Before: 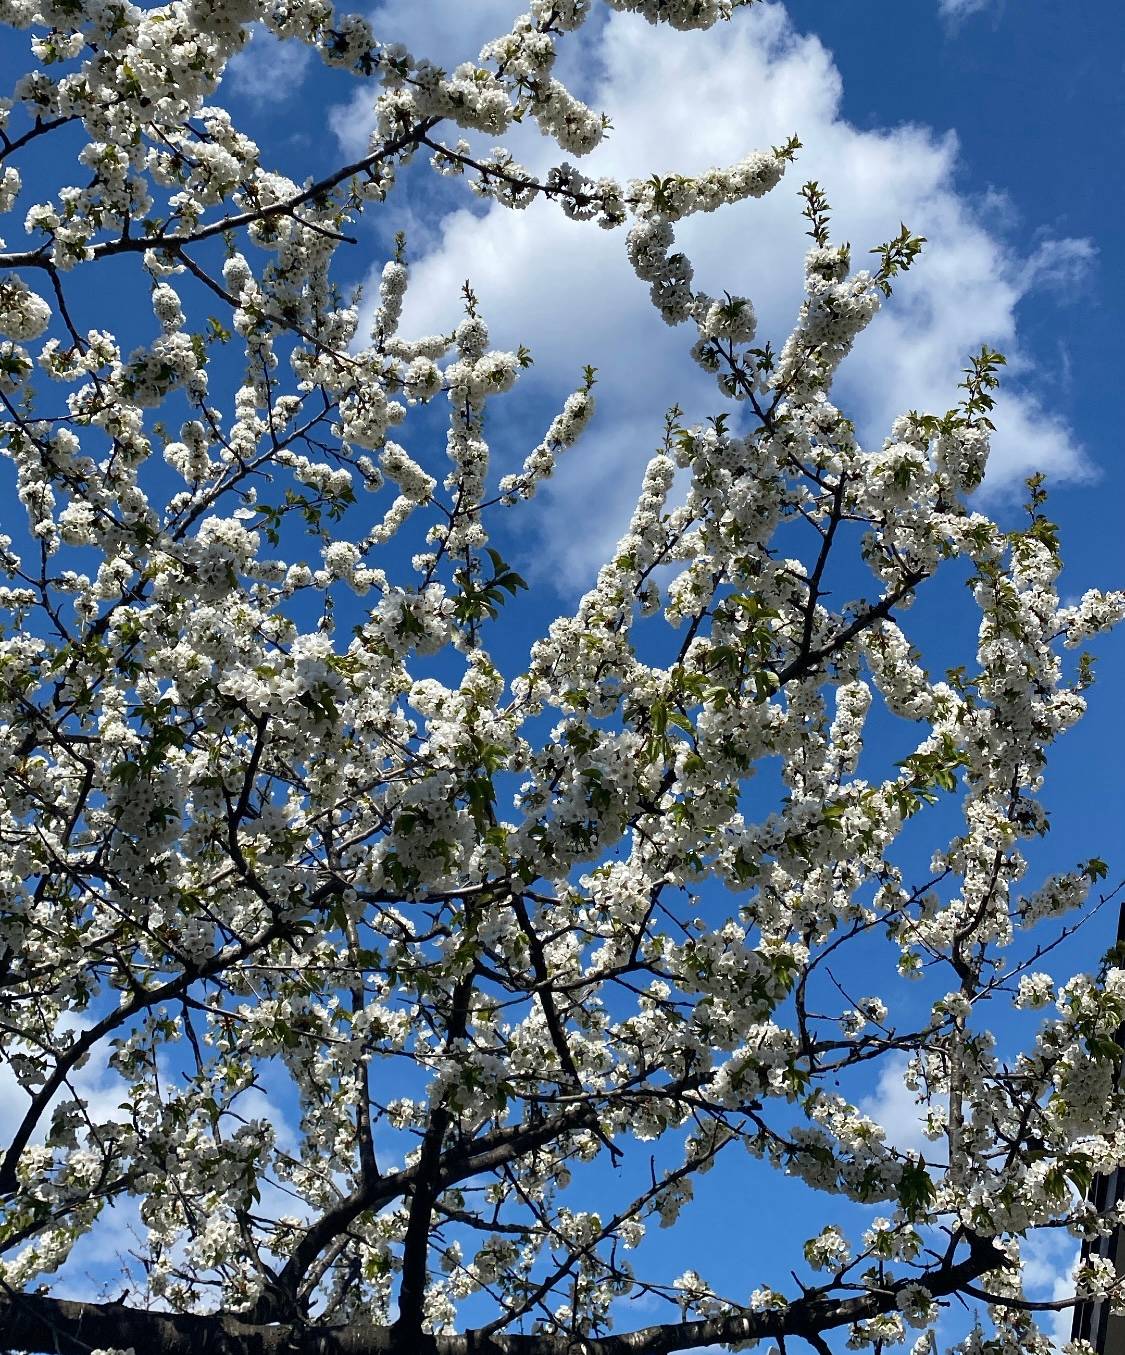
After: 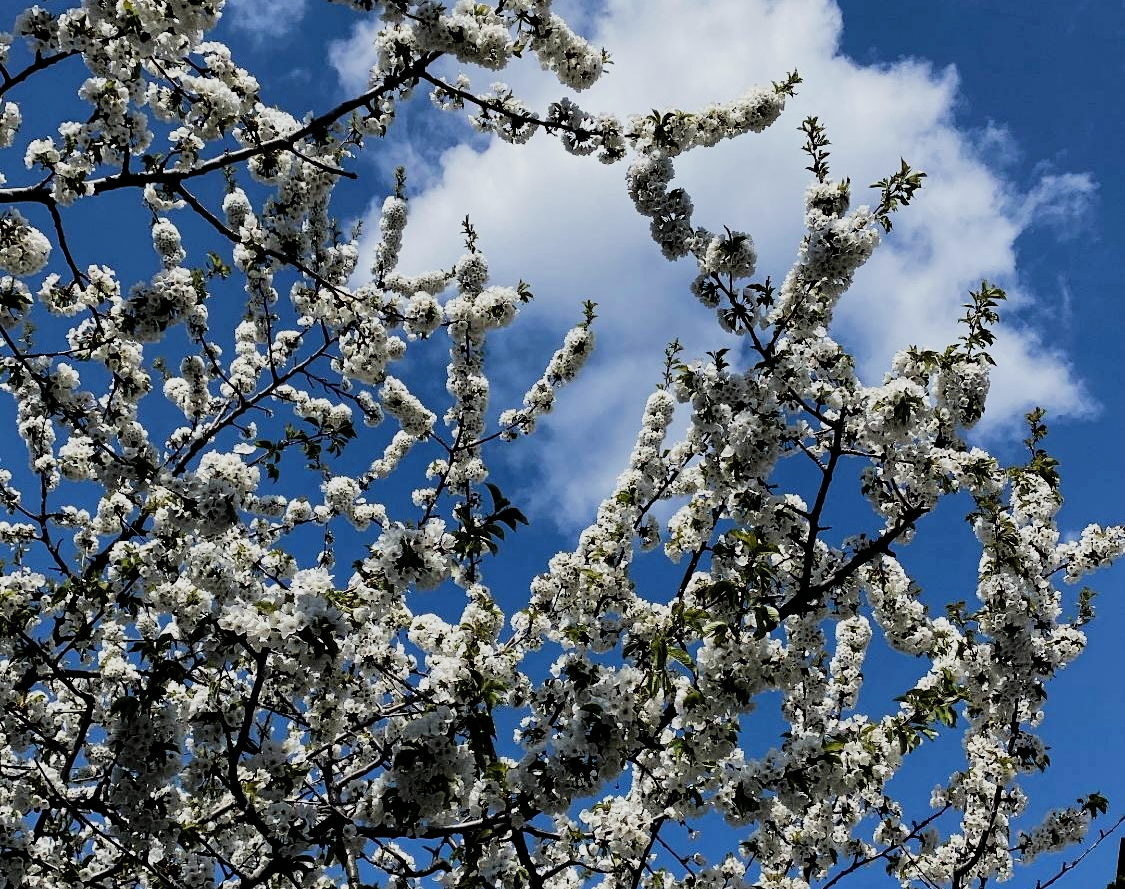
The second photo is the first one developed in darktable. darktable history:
crop and rotate: top 4.848%, bottom 29.503%
filmic rgb: black relative exposure -5 EV, hardness 2.88, contrast 1.3, highlights saturation mix -30%
